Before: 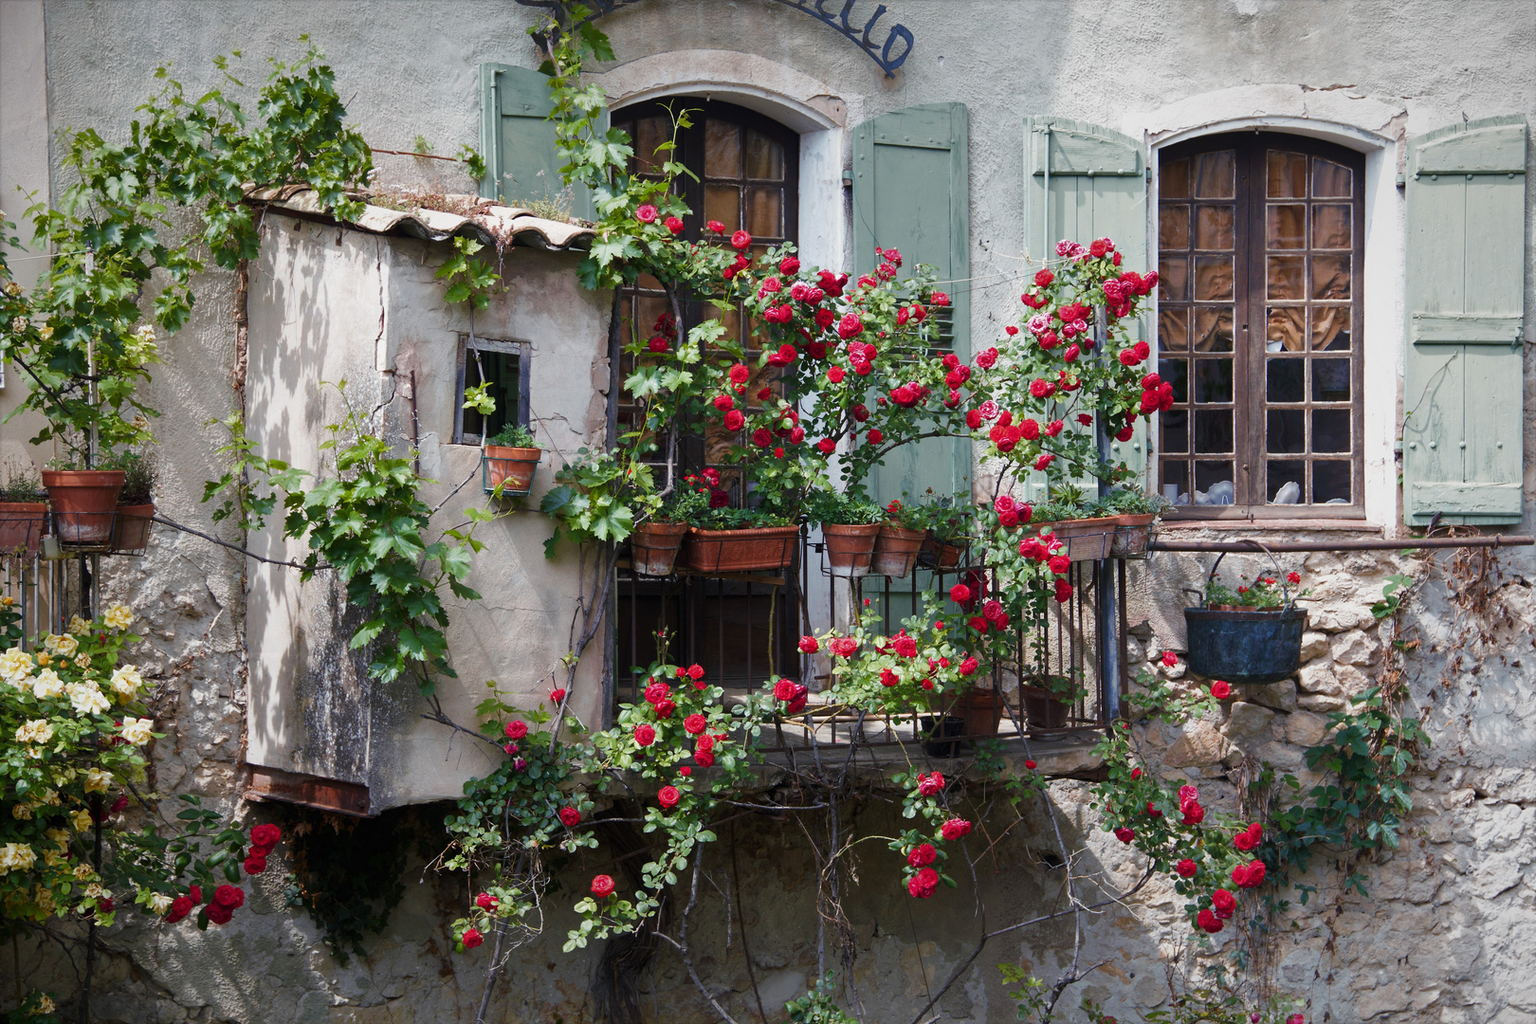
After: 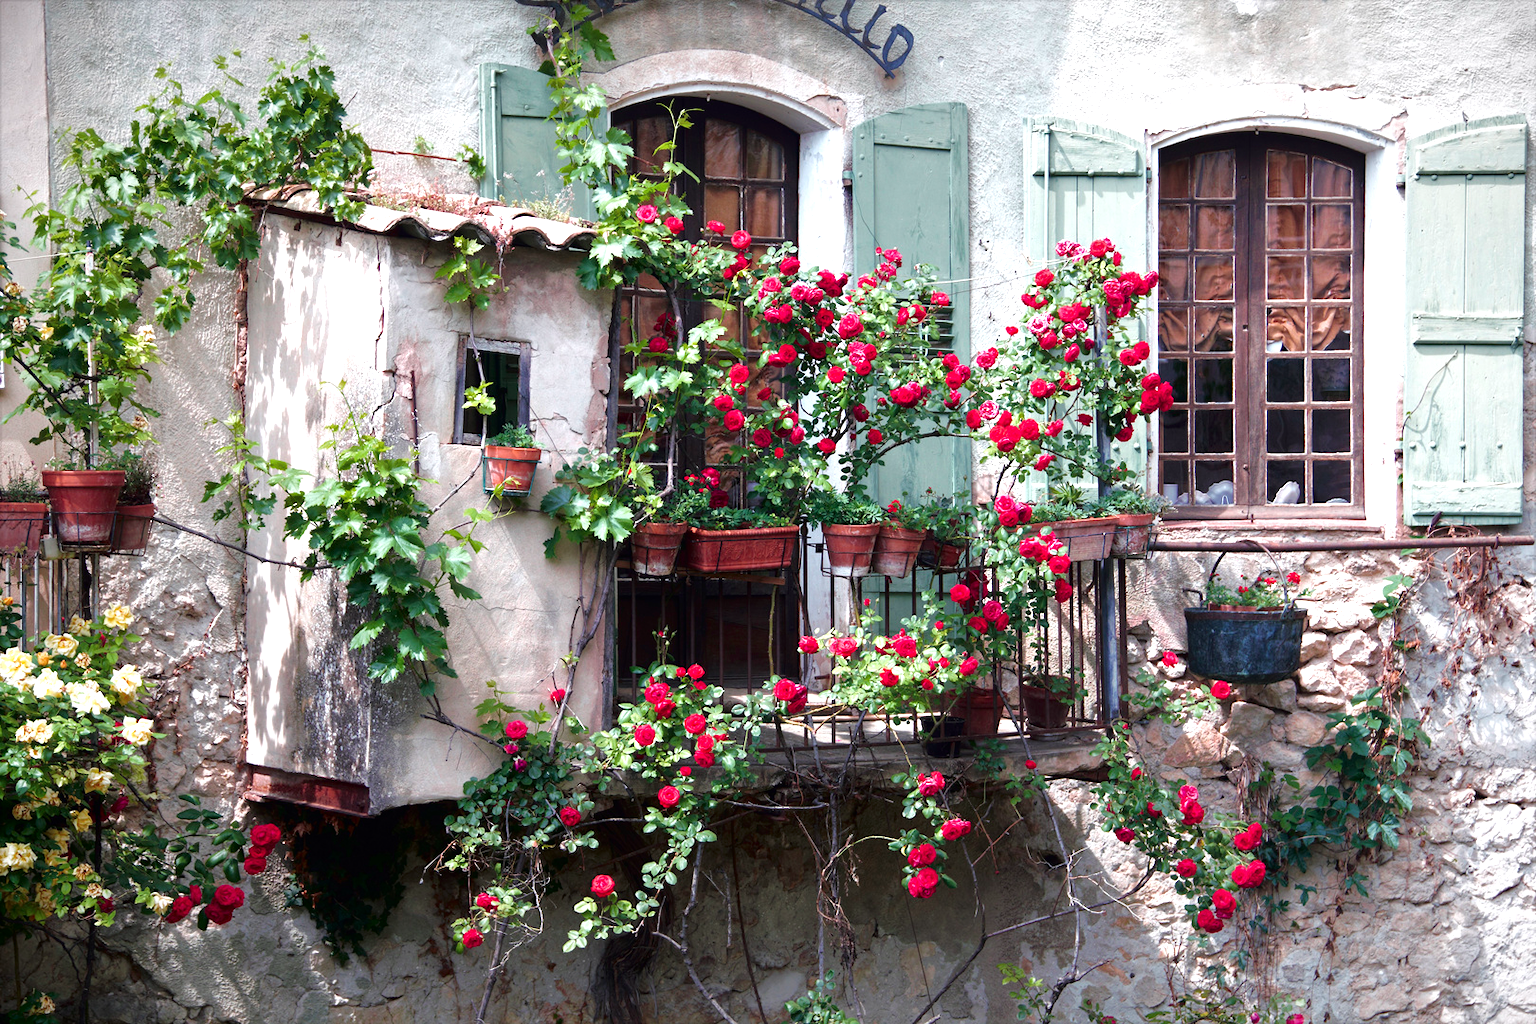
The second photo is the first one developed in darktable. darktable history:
exposure: black level correction 0, exposure 0.888 EV, compensate highlight preservation false
tone curve: curves: ch0 [(0, 0) (0.106, 0.041) (0.256, 0.197) (0.37, 0.336) (0.513, 0.481) (0.667, 0.629) (1, 1)]; ch1 [(0, 0) (0.502, 0.505) (0.553, 0.577) (1, 1)]; ch2 [(0, 0) (0.5, 0.495) (0.56, 0.544) (1, 1)], color space Lab, independent channels, preserve colors none
